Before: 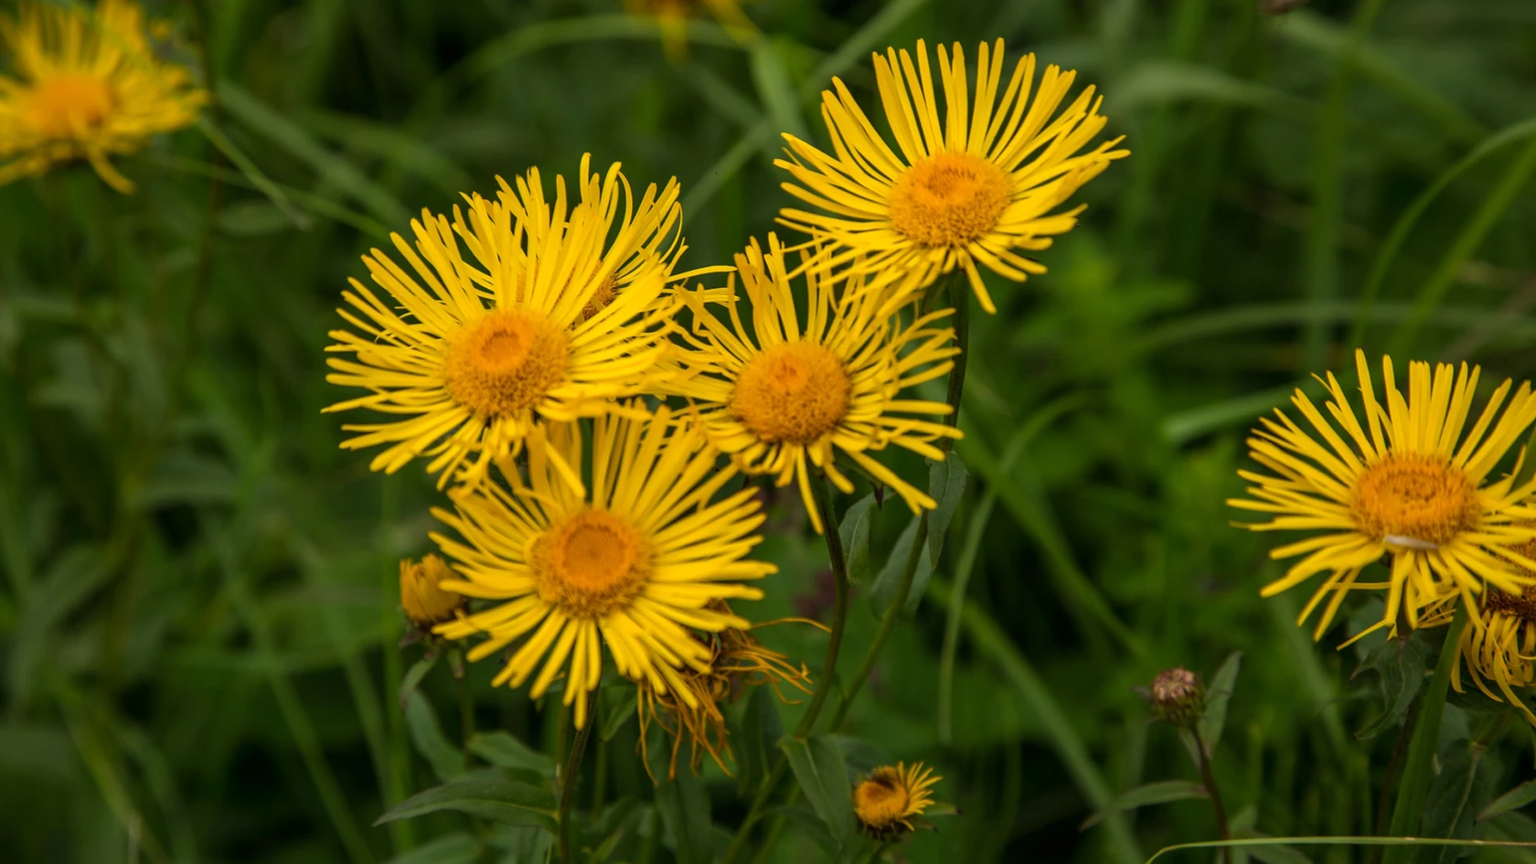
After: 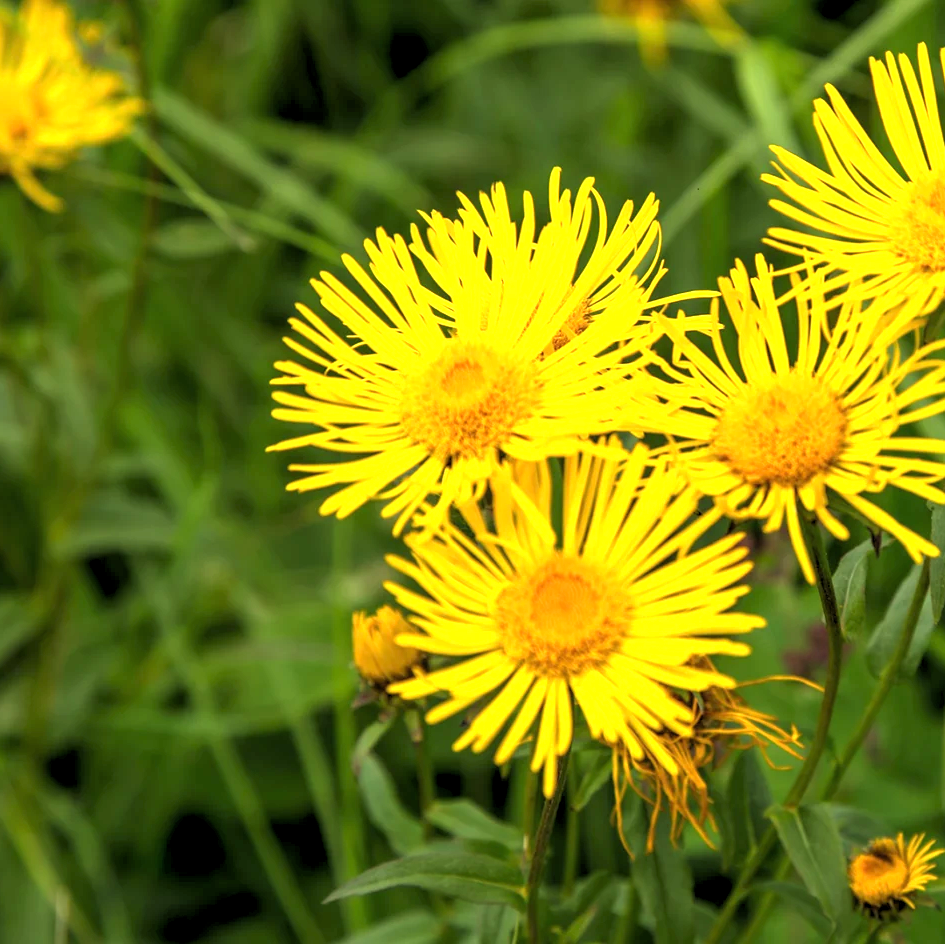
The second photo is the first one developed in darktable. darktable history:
exposure: black level correction 0, exposure 1.2 EV, compensate exposure bias true, compensate highlight preservation false
rgb levels: levels [[0.01, 0.419, 0.839], [0, 0.5, 1], [0, 0.5, 1]]
crop: left 5.114%, right 38.589%
